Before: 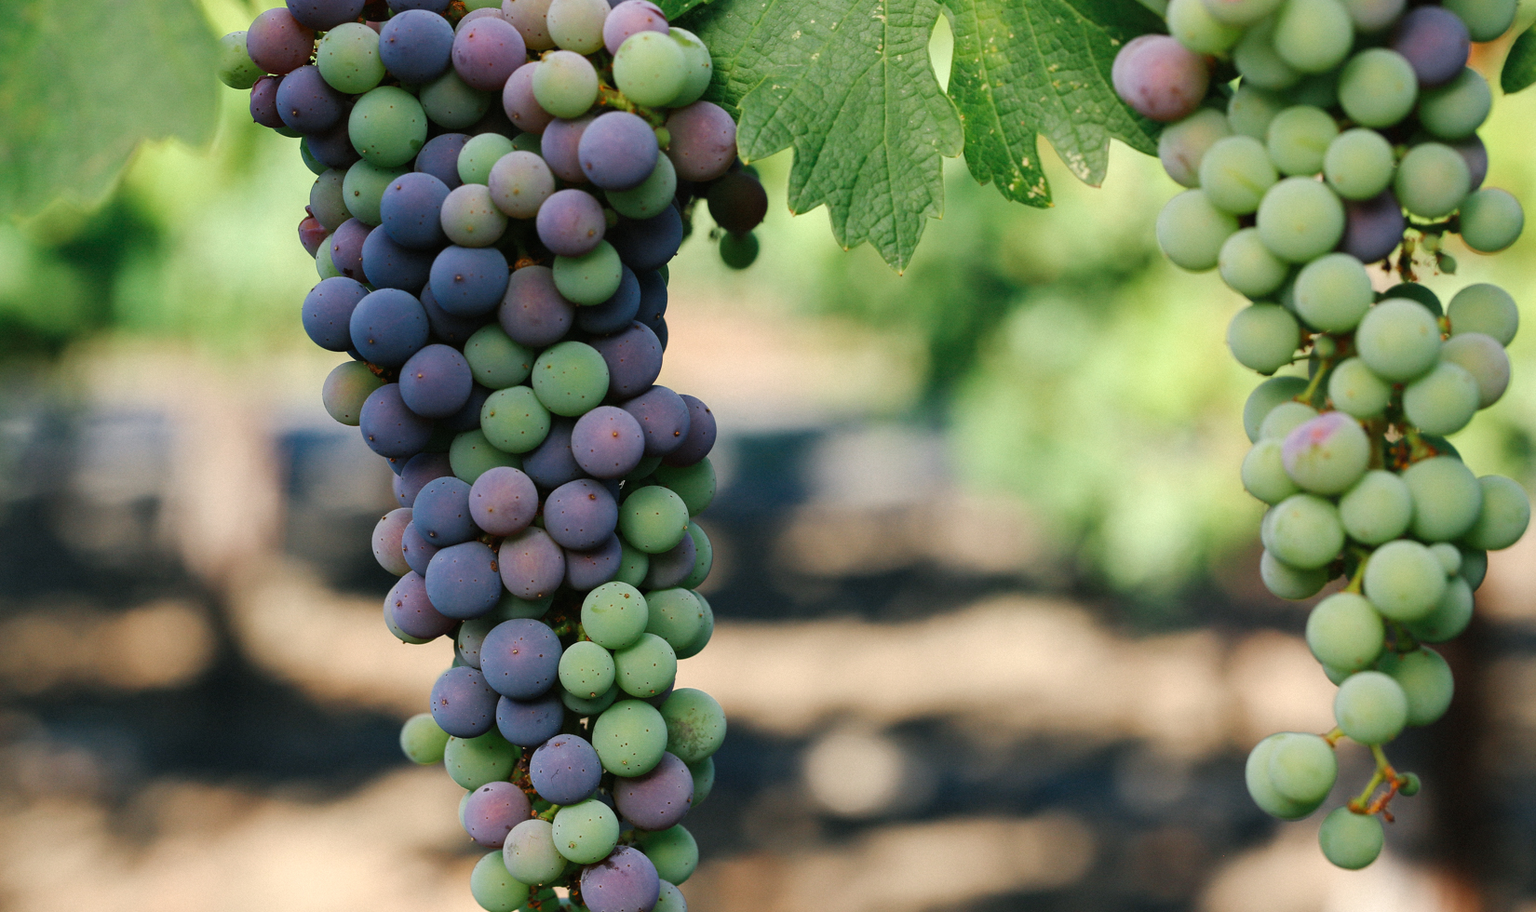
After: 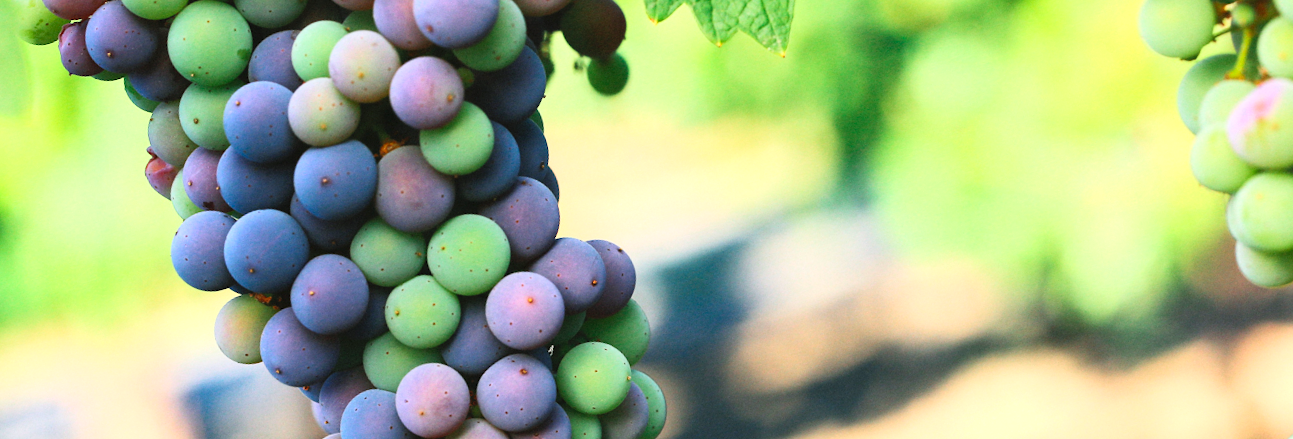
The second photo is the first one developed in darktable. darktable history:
rotate and perspective: rotation -14.8°, crop left 0.1, crop right 0.903, crop top 0.25, crop bottom 0.748
crop: left 3.015%, top 8.969%, right 9.647%, bottom 26.457%
exposure: exposure 0.648 EV, compensate highlight preservation false
contrast brightness saturation: contrast 0.24, brightness 0.26, saturation 0.39
